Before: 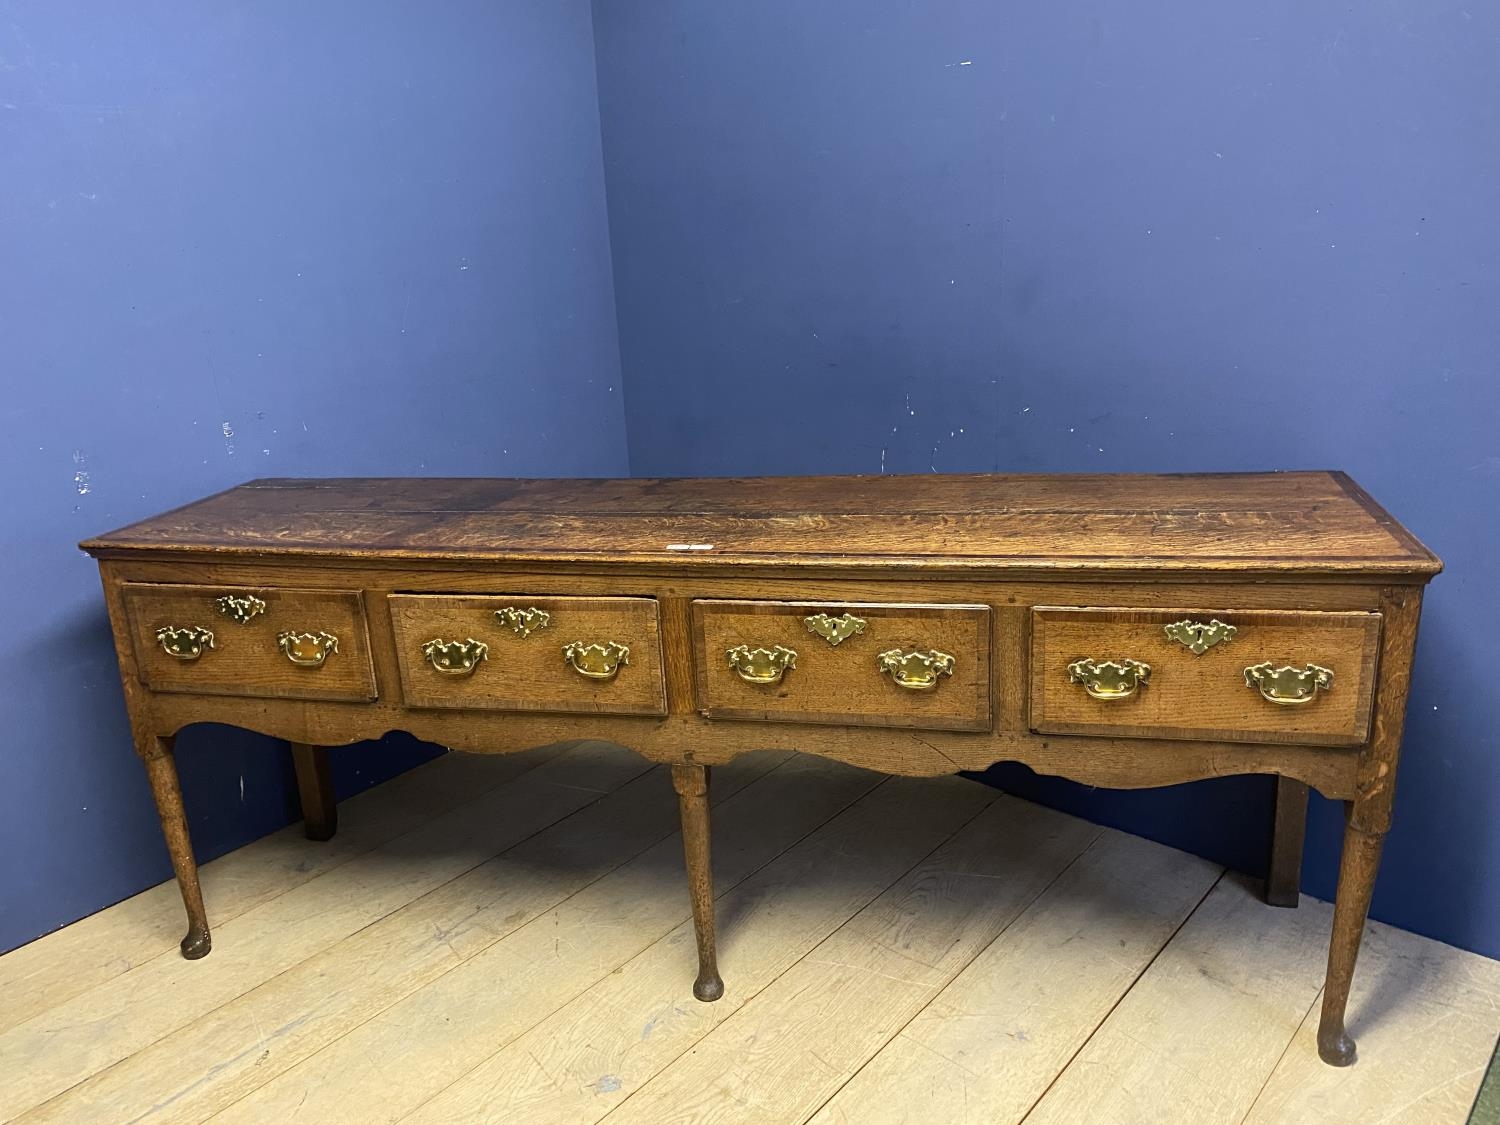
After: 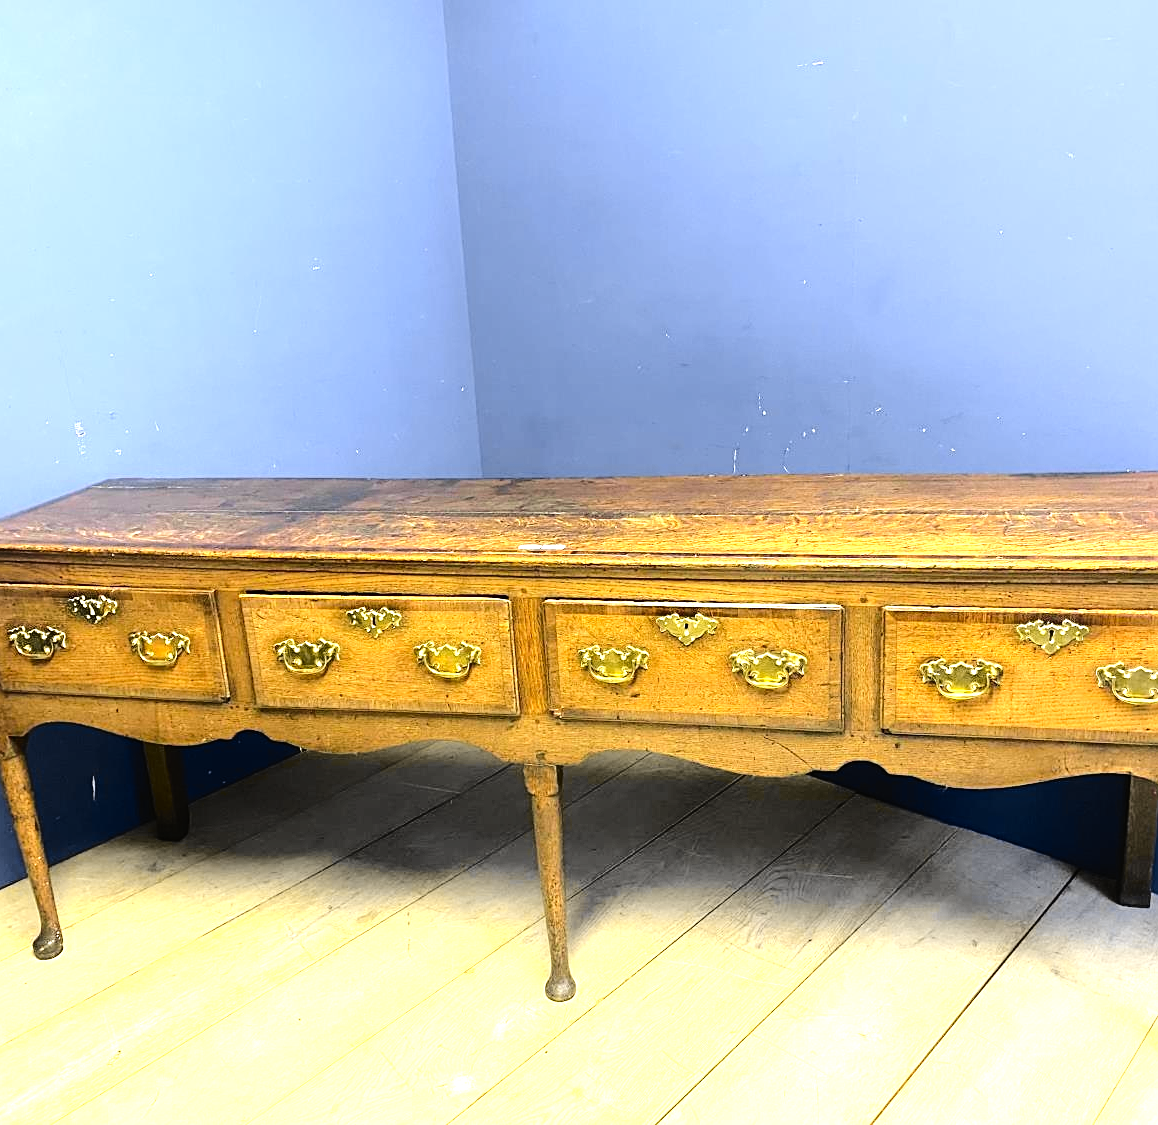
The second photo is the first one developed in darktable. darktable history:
tone curve: curves: ch0 [(0, 0.01) (0.097, 0.07) (0.204, 0.173) (0.447, 0.517) (0.539, 0.624) (0.733, 0.791) (0.879, 0.898) (1, 0.98)]; ch1 [(0, 0) (0.393, 0.415) (0.447, 0.448) (0.485, 0.494) (0.523, 0.509) (0.545, 0.544) (0.574, 0.578) (0.648, 0.674) (1, 1)]; ch2 [(0, 0) (0.369, 0.388) (0.449, 0.431) (0.499, 0.5) (0.521, 0.517) (0.53, 0.54) (0.564, 0.569) (0.674, 0.735) (1, 1)], color space Lab, independent channels, preserve colors none
crop: left 9.883%, right 12.851%
tone equalizer: -8 EV -1.11 EV, -7 EV -1.04 EV, -6 EV -0.86 EV, -5 EV -0.573 EV, -3 EV 0.59 EV, -2 EV 0.839 EV, -1 EV 1 EV, +0 EV 1.06 EV
sharpen: amount 0.203
exposure: black level correction -0.002, exposure 0.539 EV, compensate highlight preservation false
